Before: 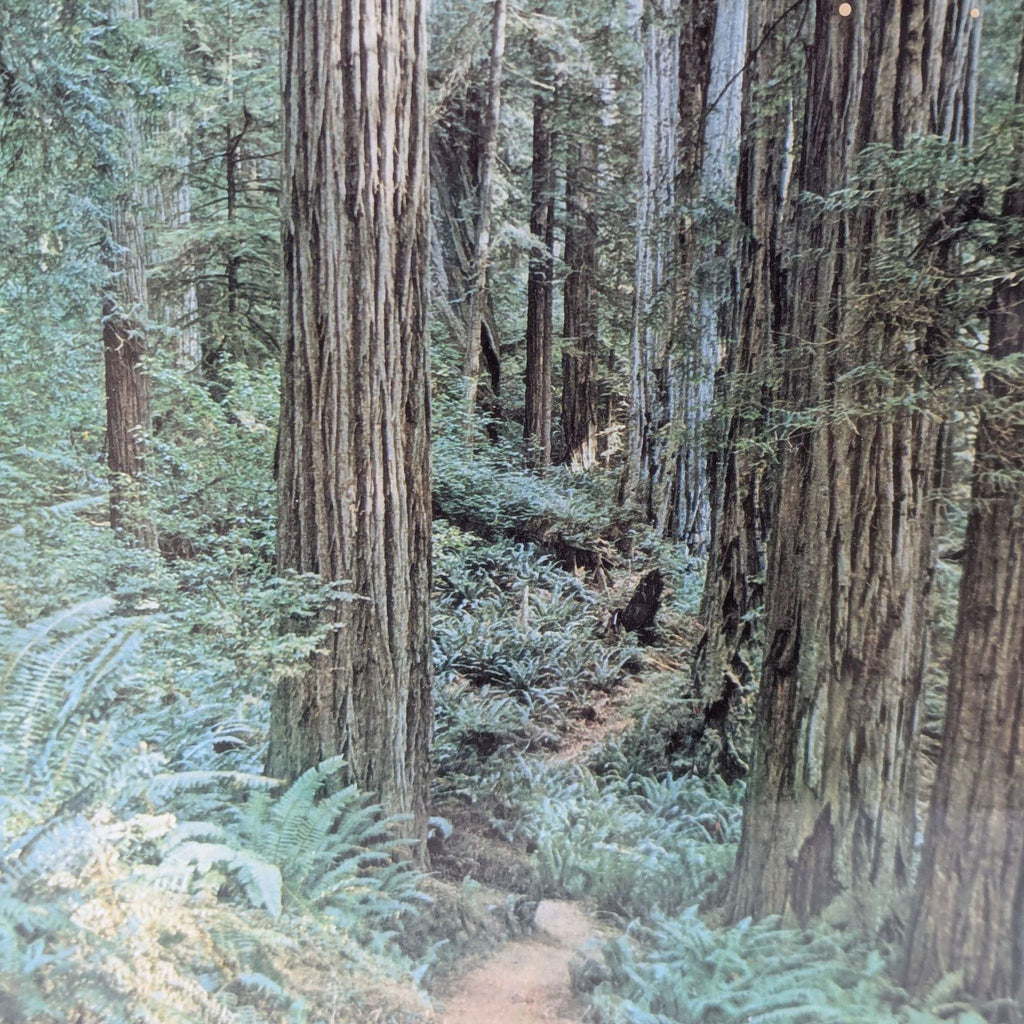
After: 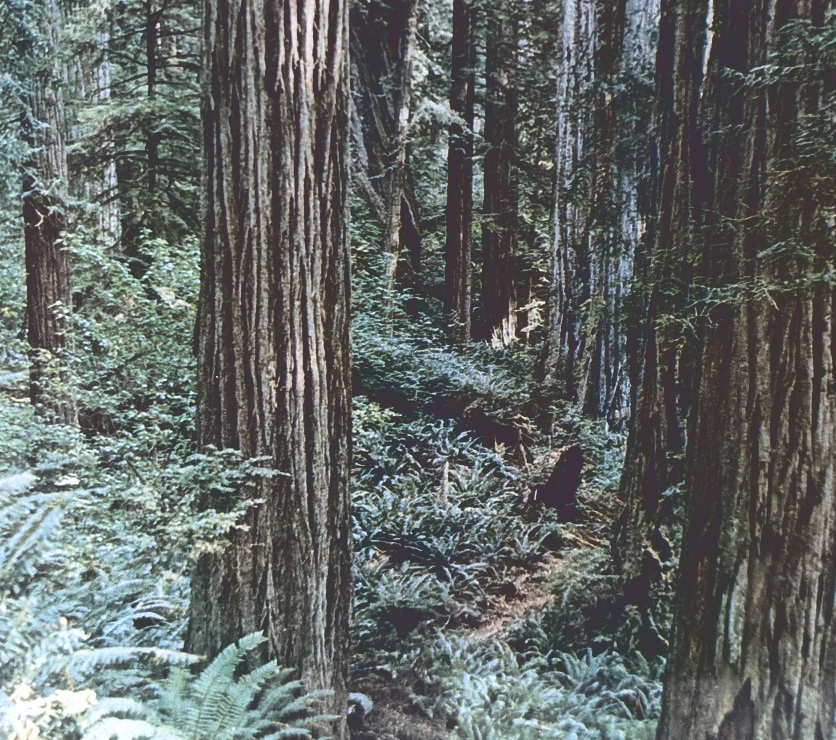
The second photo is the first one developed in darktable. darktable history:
crop: left 7.822%, top 12.199%, right 10.447%, bottom 15.478%
base curve: curves: ch0 [(0, 0.036) (0.083, 0.04) (0.804, 1)]
